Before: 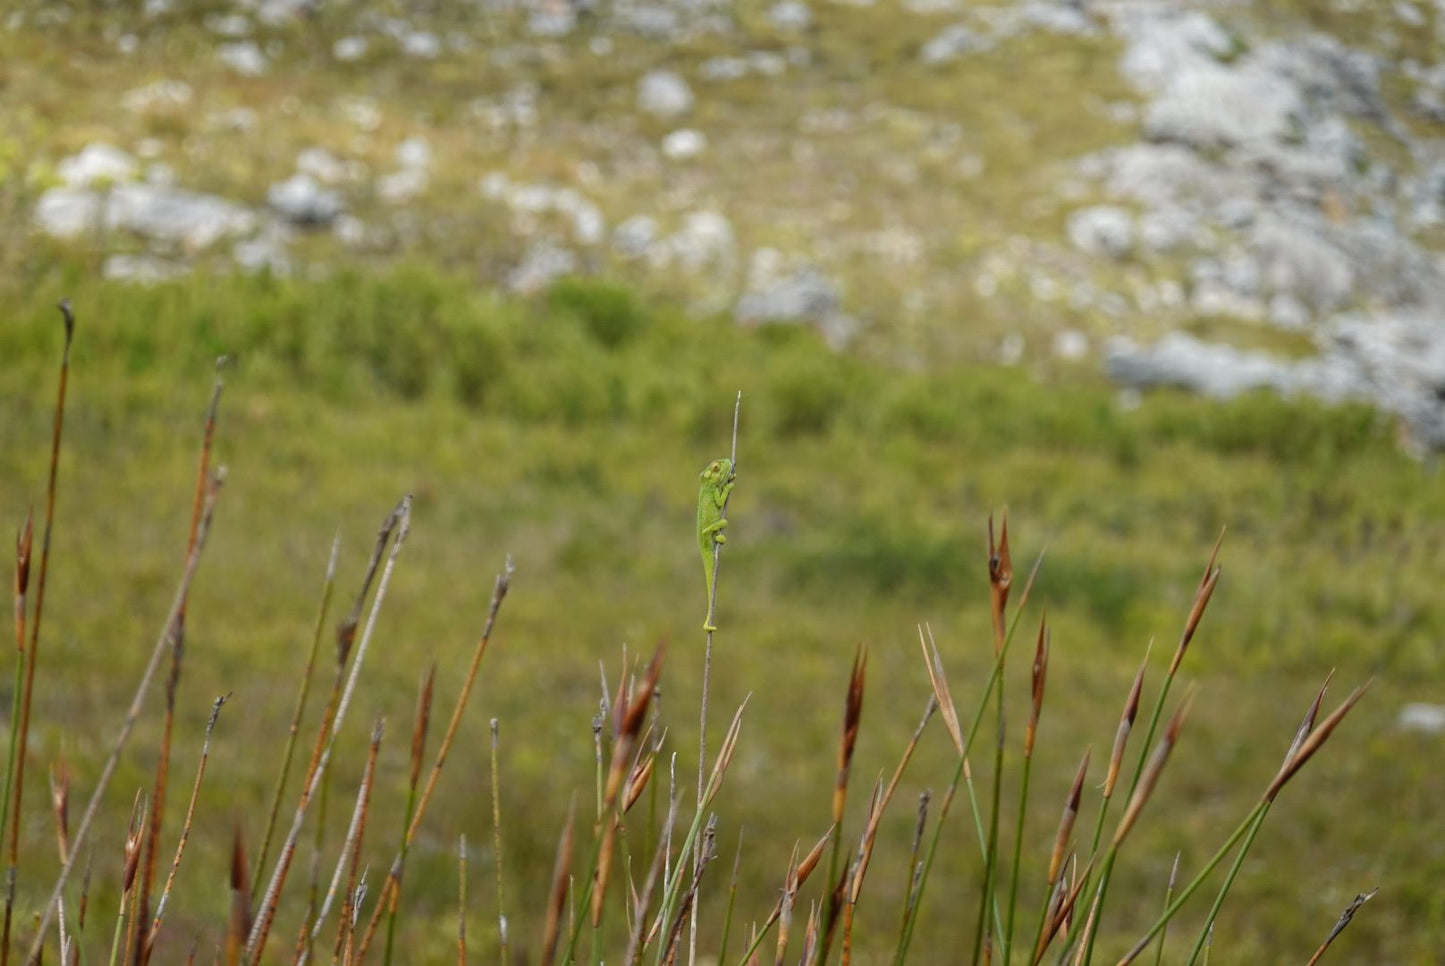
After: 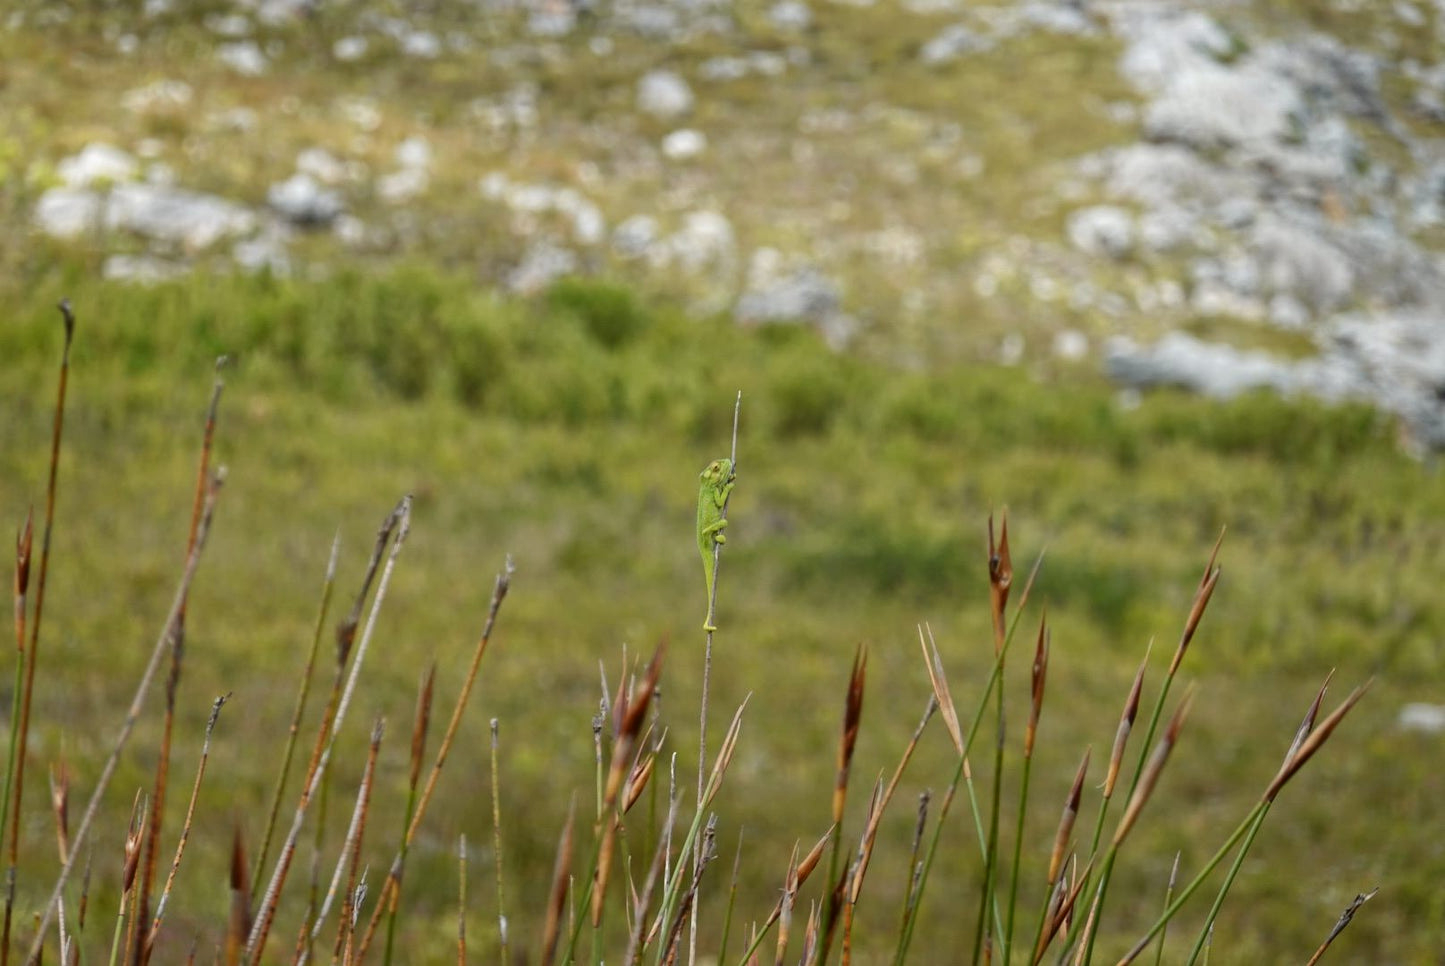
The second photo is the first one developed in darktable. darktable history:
local contrast: mode bilateral grid, contrast 20, coarseness 51, detail 120%, midtone range 0.2
